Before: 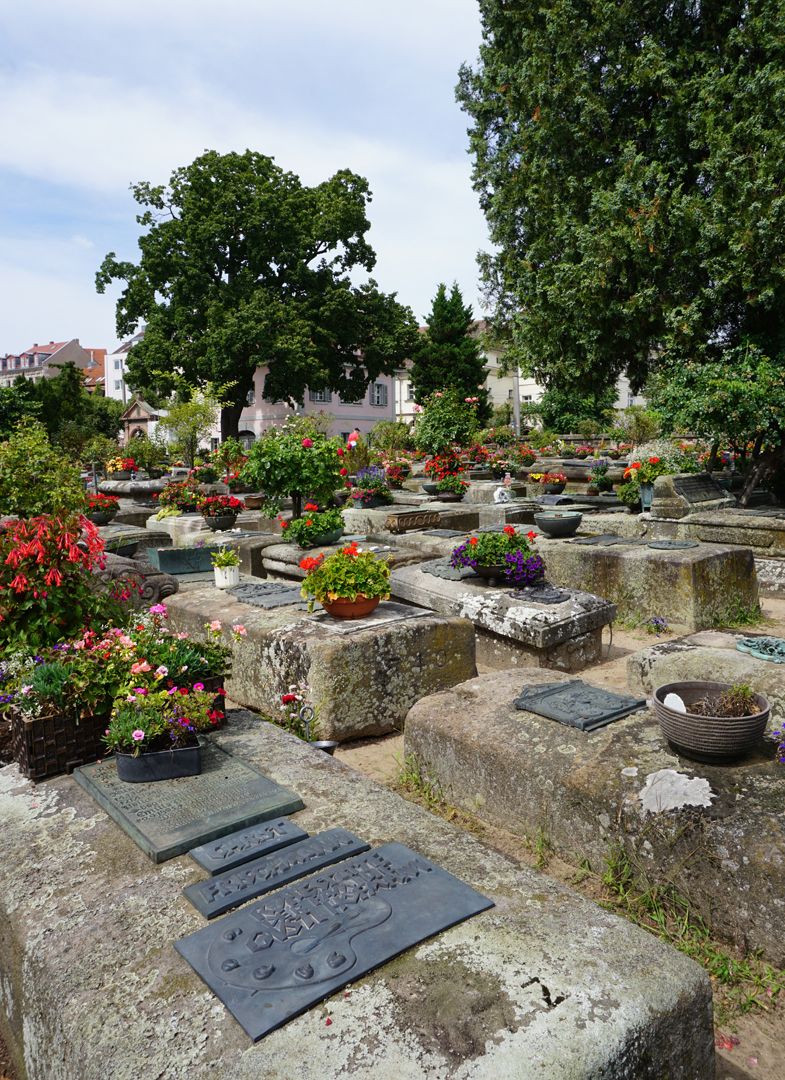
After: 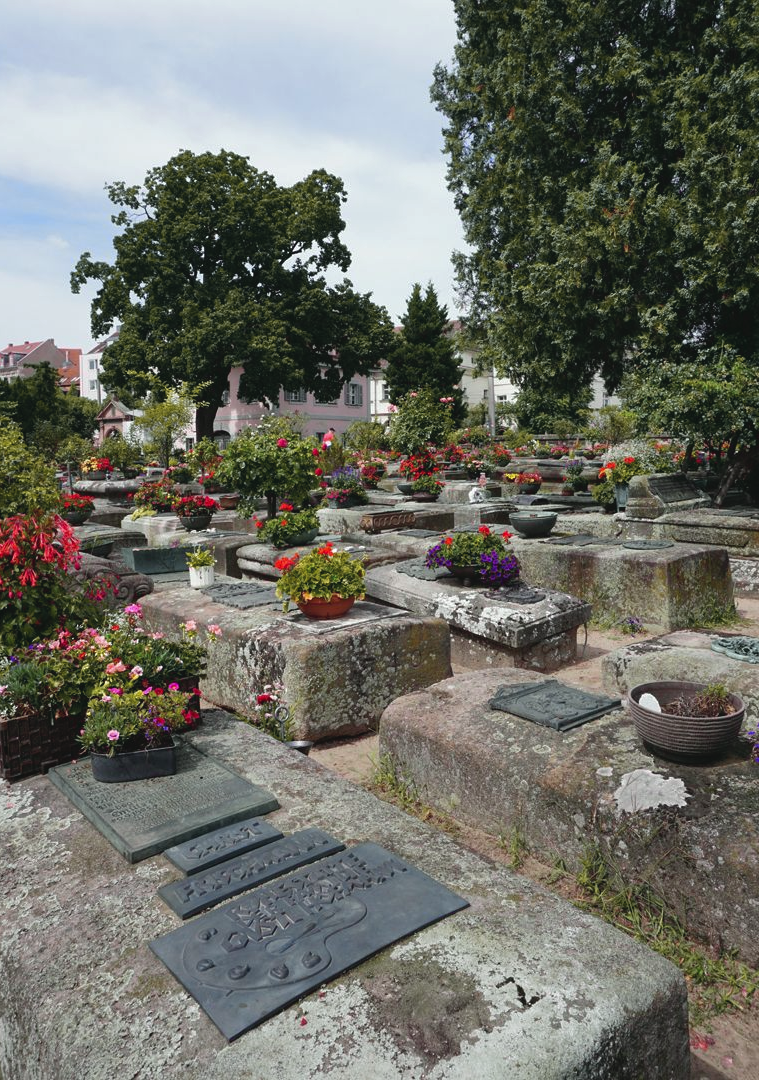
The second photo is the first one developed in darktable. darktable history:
crop and rotate: left 3.238%
tone curve: curves: ch0 [(0, 0.046) (0.04, 0.074) (0.883, 0.858) (1, 1)]; ch1 [(0, 0) (0.146, 0.159) (0.338, 0.365) (0.417, 0.455) (0.489, 0.486) (0.504, 0.502) (0.529, 0.537) (0.563, 0.567) (1, 1)]; ch2 [(0, 0) (0.307, 0.298) (0.388, 0.375) (0.443, 0.456) (0.485, 0.492) (0.544, 0.525) (1, 1)], color space Lab, independent channels, preserve colors none
